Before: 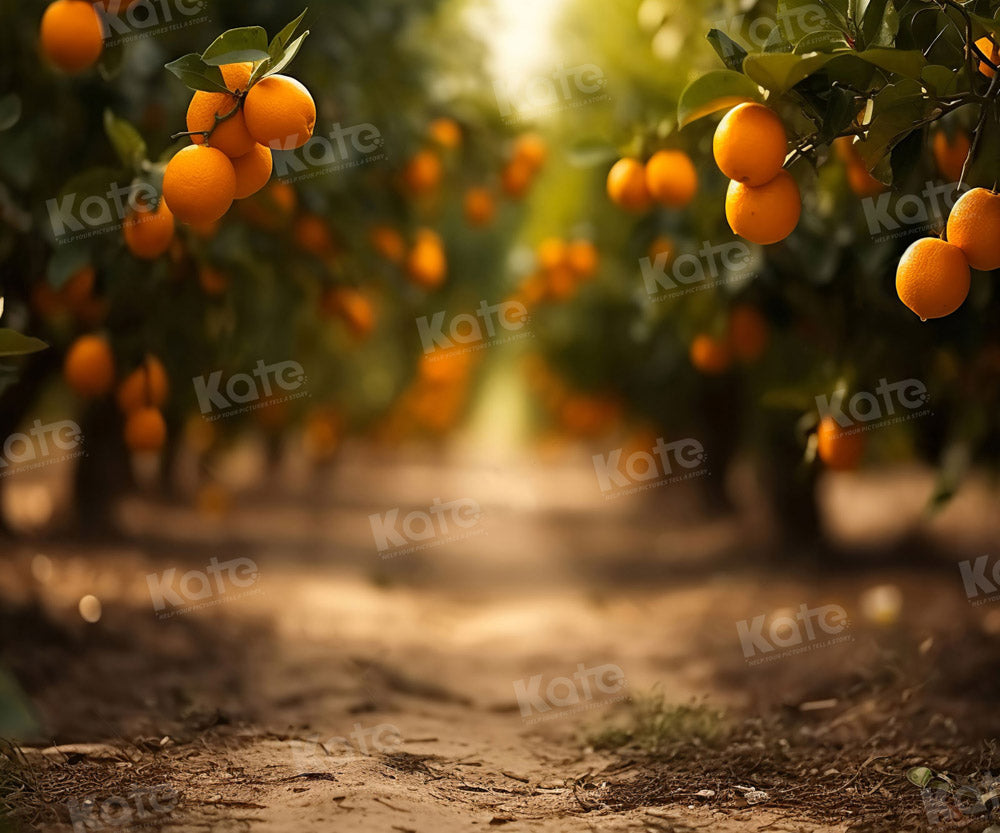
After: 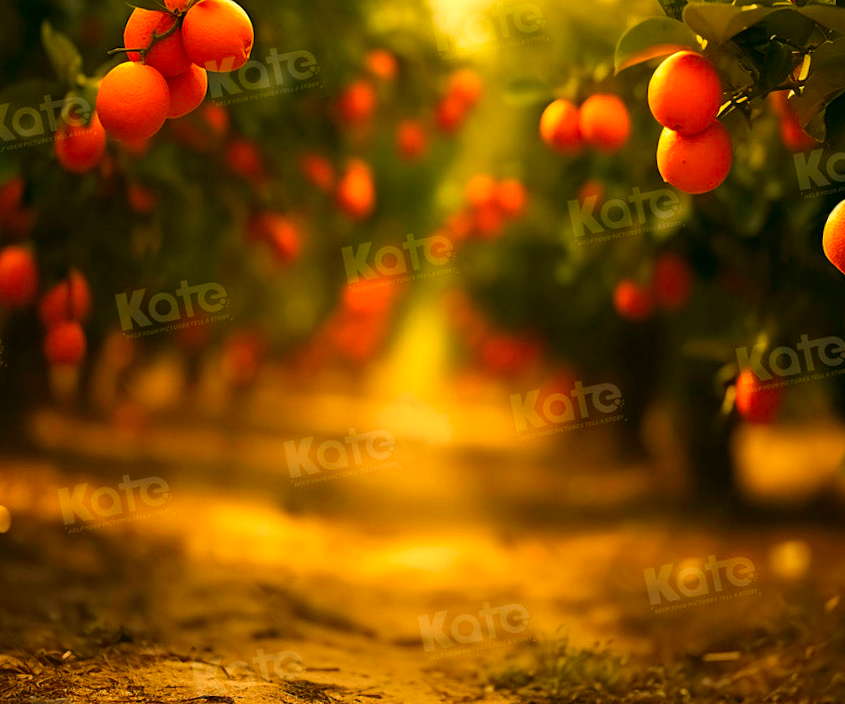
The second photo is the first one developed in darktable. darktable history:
white balance: red 1.138, green 0.996, blue 0.812
color correction: highlights a* -7.33, highlights b* 1.26, shadows a* -3.55, saturation 1.4
color balance: output saturation 110%
crop and rotate: angle -3.27°, left 5.211%, top 5.211%, right 4.607%, bottom 4.607%
